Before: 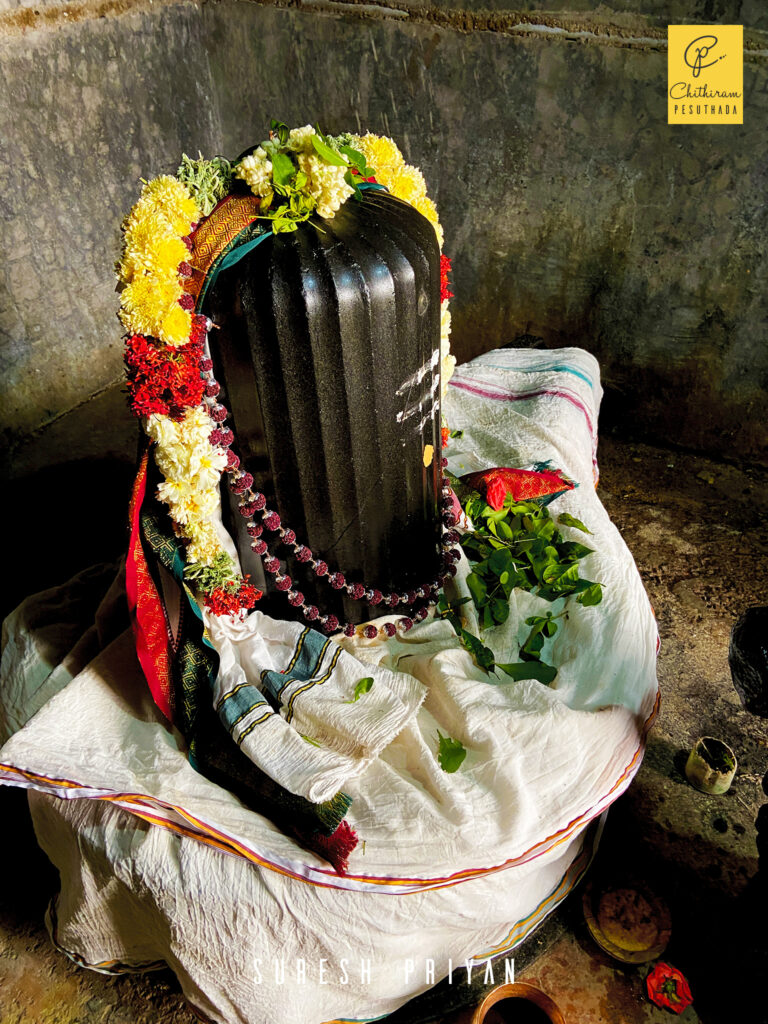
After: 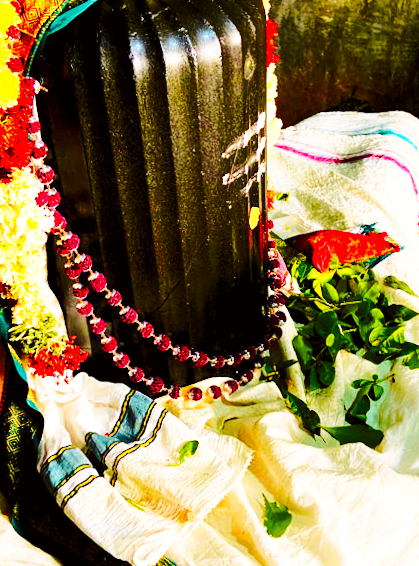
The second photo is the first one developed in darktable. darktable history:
color balance rgb: linear chroma grading › global chroma 8.12%, perceptual saturation grading › global saturation 9.07%, perceptual saturation grading › highlights -13.84%, perceptual saturation grading › mid-tones 14.88%, perceptual saturation grading › shadows 22.8%, perceptual brilliance grading › highlights 2.61%, global vibrance 12.07%
base curve: curves: ch0 [(0, 0) (0.028, 0.03) (0.121, 0.232) (0.46, 0.748) (0.859, 0.968) (1, 1)], preserve colors none
color balance: contrast 10%
tone curve: curves: ch0 [(0, 0) (0.239, 0.248) (0.508, 0.606) (0.828, 0.878) (1, 1)]; ch1 [(0, 0) (0.401, 0.42) (0.442, 0.47) (0.492, 0.498) (0.511, 0.516) (0.555, 0.586) (0.681, 0.739) (1, 1)]; ch2 [(0, 0) (0.411, 0.433) (0.5, 0.504) (0.545, 0.574) (1, 1)], color space Lab, independent channels, preserve colors none
color contrast: green-magenta contrast 1.1, blue-yellow contrast 1.1, unbound 0
rotate and perspective: rotation 0.226°, lens shift (vertical) -0.042, crop left 0.023, crop right 0.982, crop top 0.006, crop bottom 0.994
crop and rotate: left 22.13%, top 22.054%, right 22.026%, bottom 22.102%
